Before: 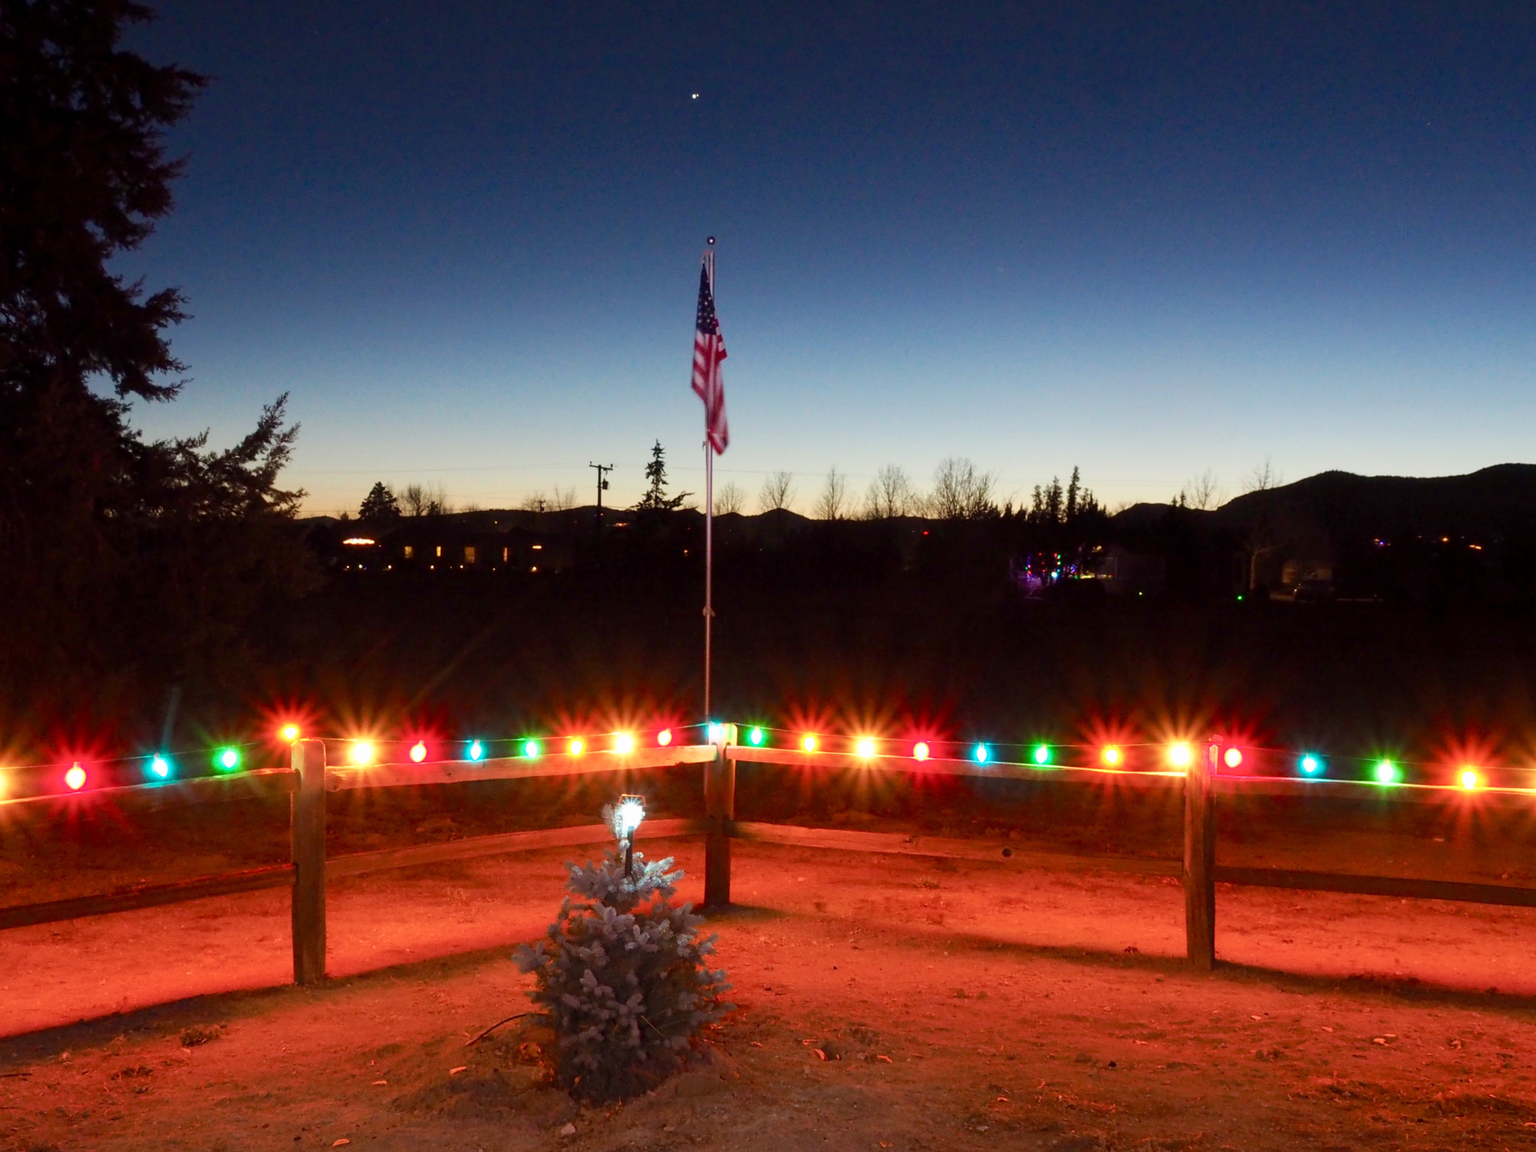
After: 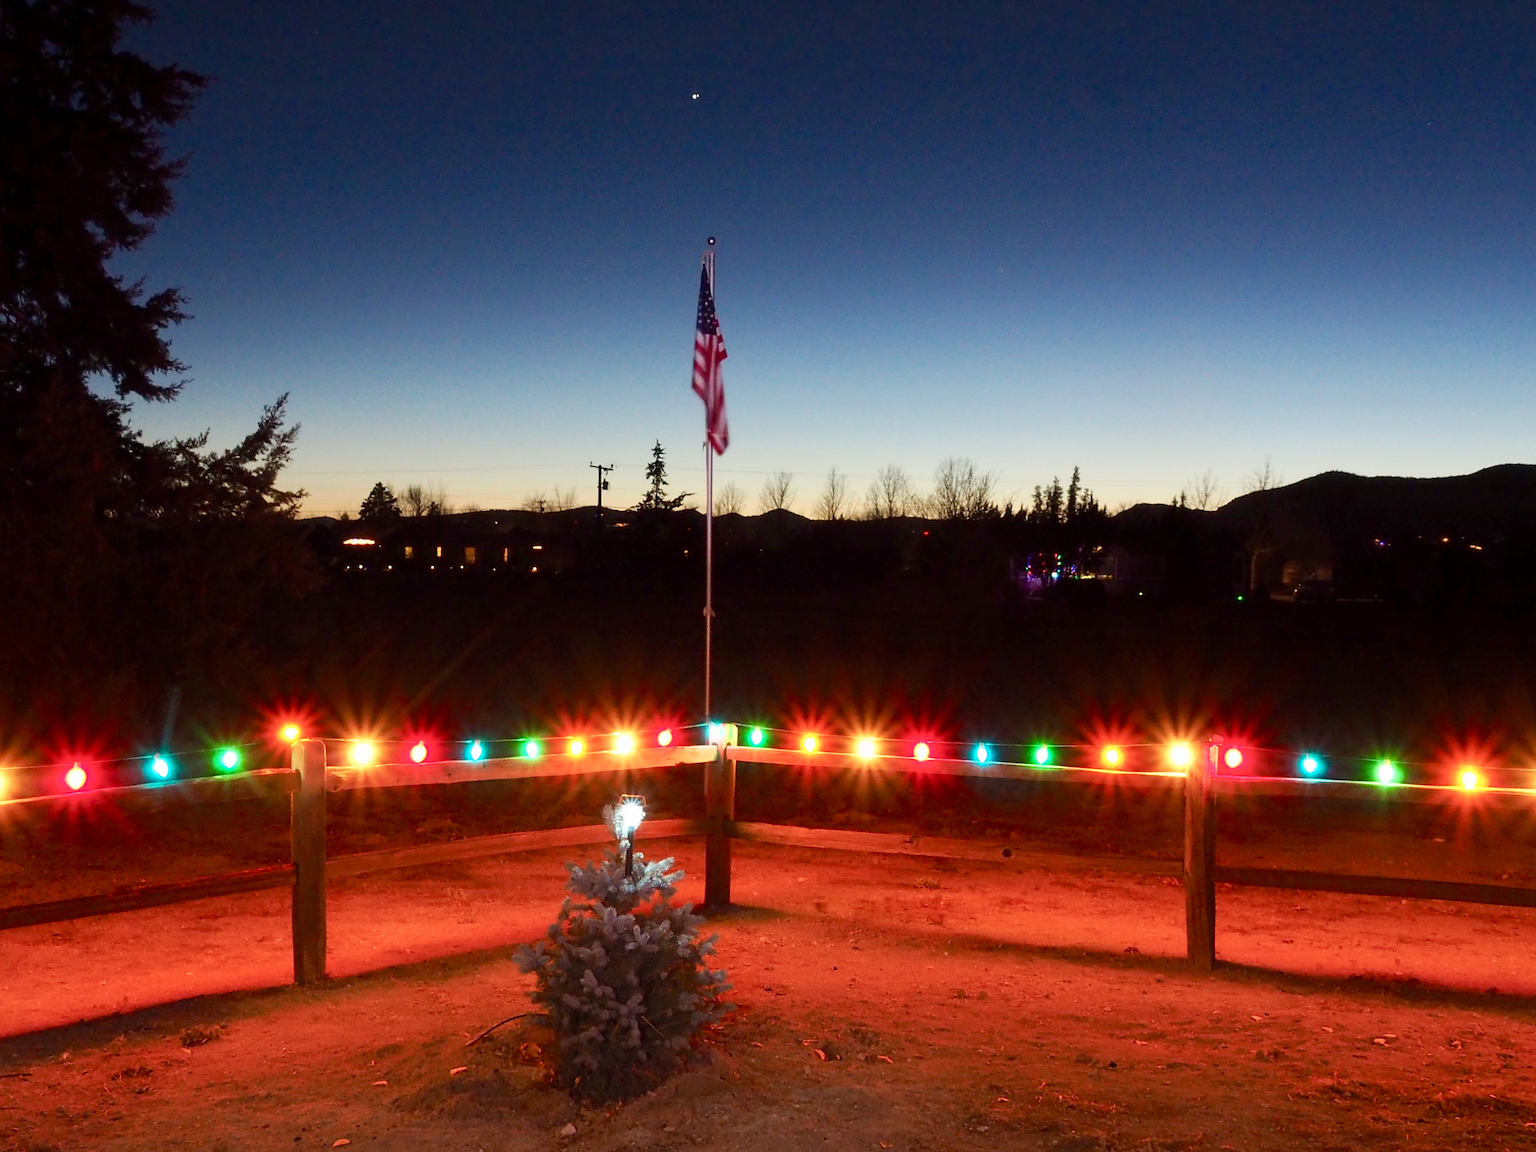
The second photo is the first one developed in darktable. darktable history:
sharpen: on, module defaults
contrast brightness saturation: contrast 0.077, saturation 0.022
